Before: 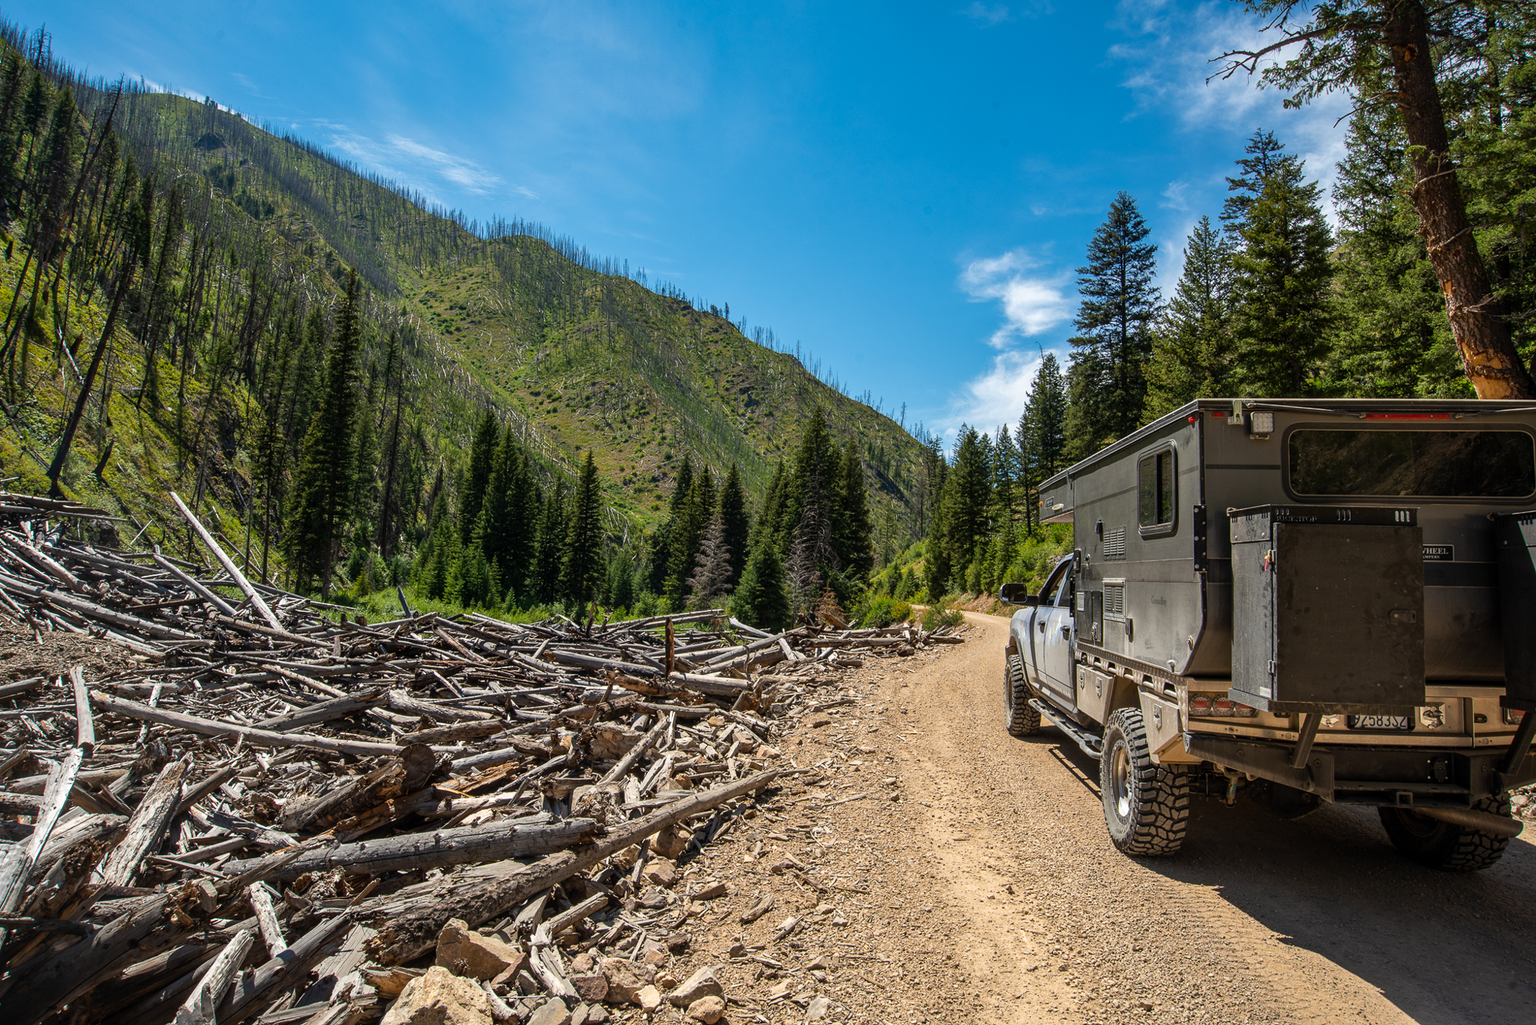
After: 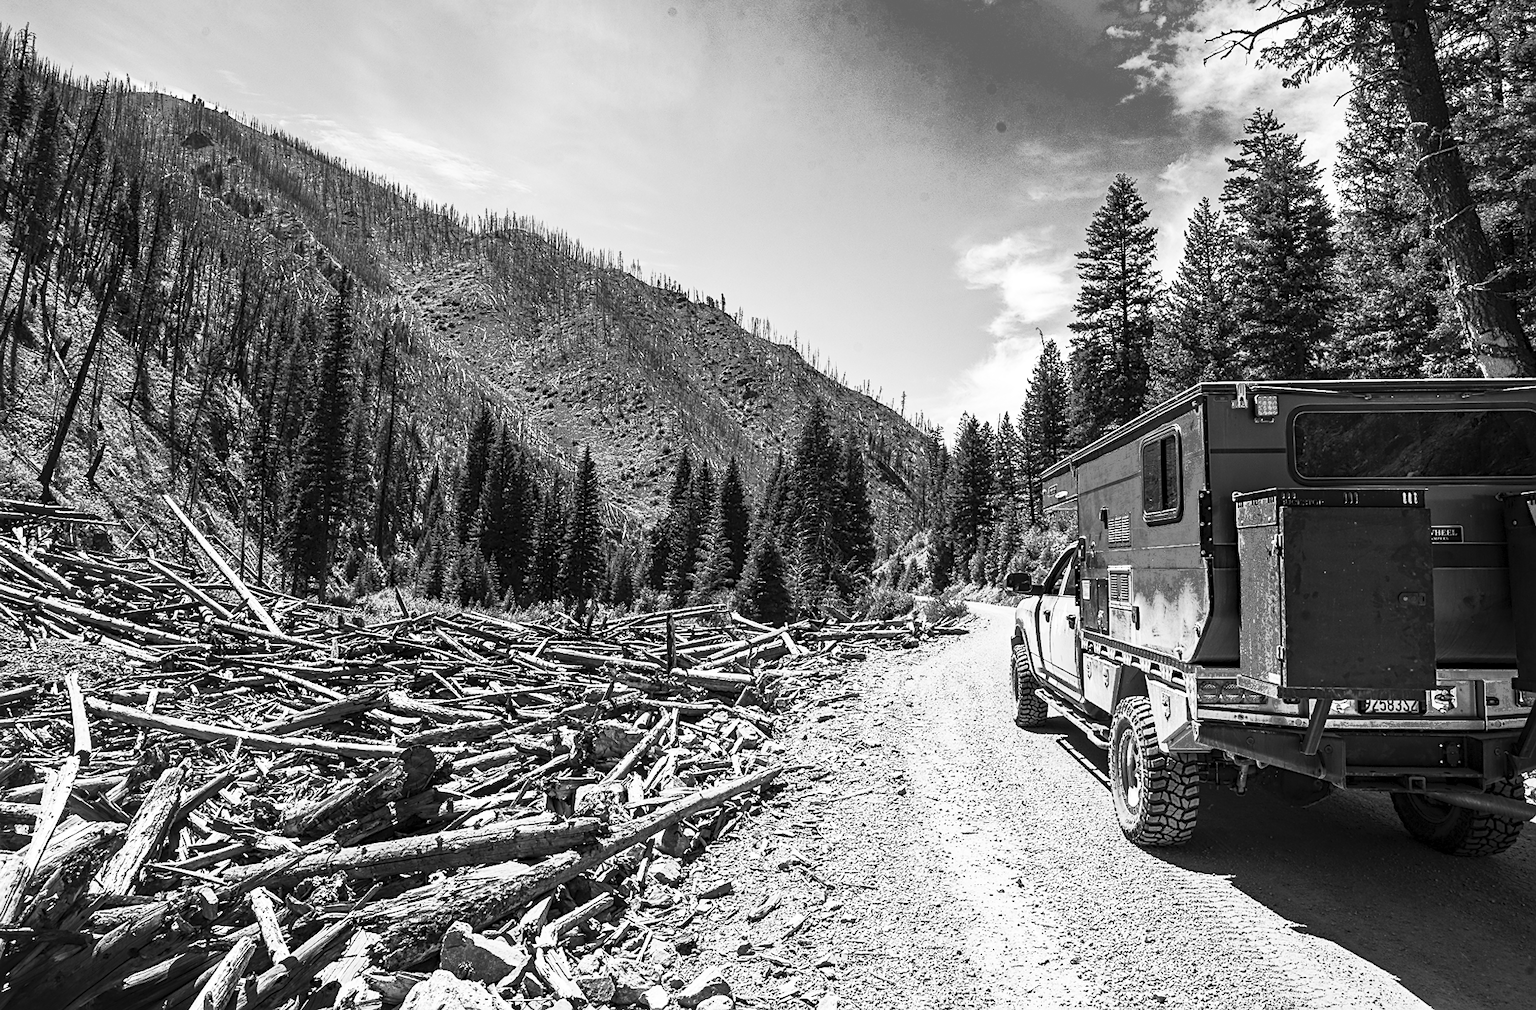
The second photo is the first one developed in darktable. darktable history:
fill light: exposure -0.73 EV, center 0.69, width 2.2
sharpen: on, module defaults
rotate and perspective: rotation -1°, crop left 0.011, crop right 0.989, crop top 0.025, crop bottom 0.975
contrast brightness saturation: contrast 0.53, brightness 0.47, saturation -1
haze removal: strength 0.29, distance 0.25, compatibility mode true, adaptive false
